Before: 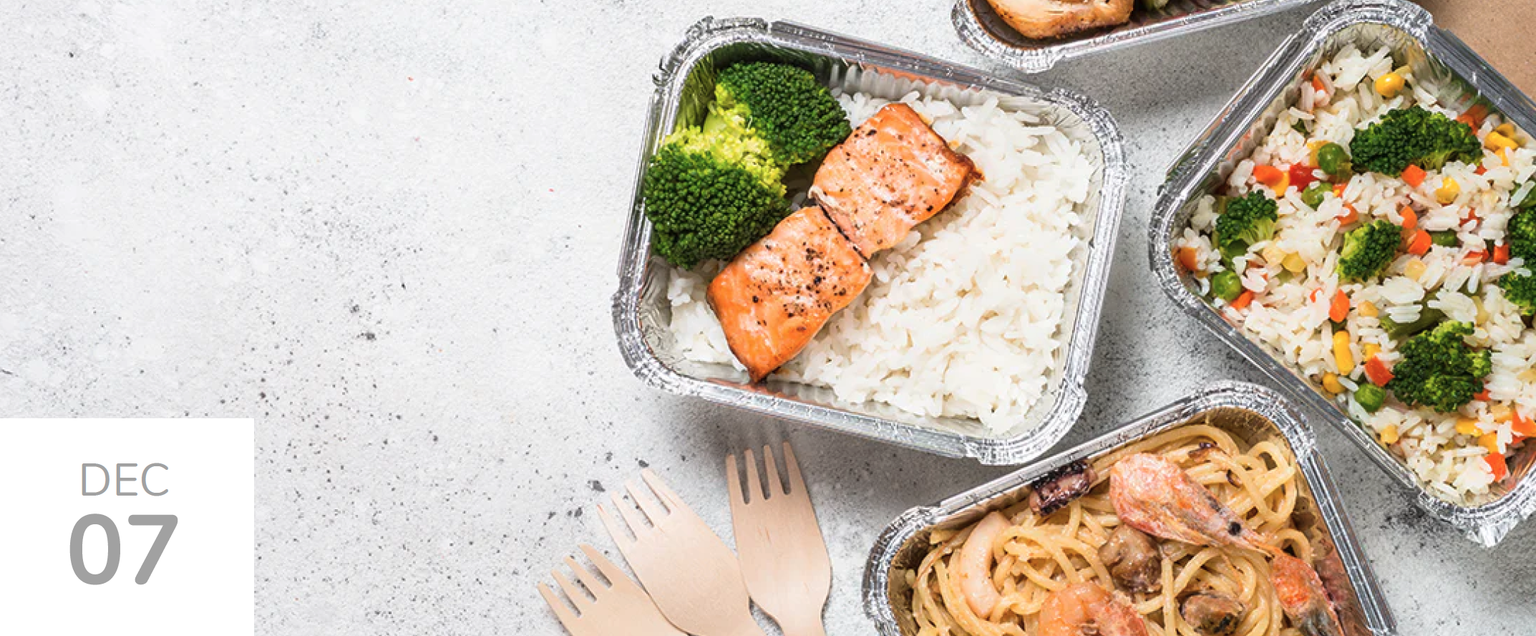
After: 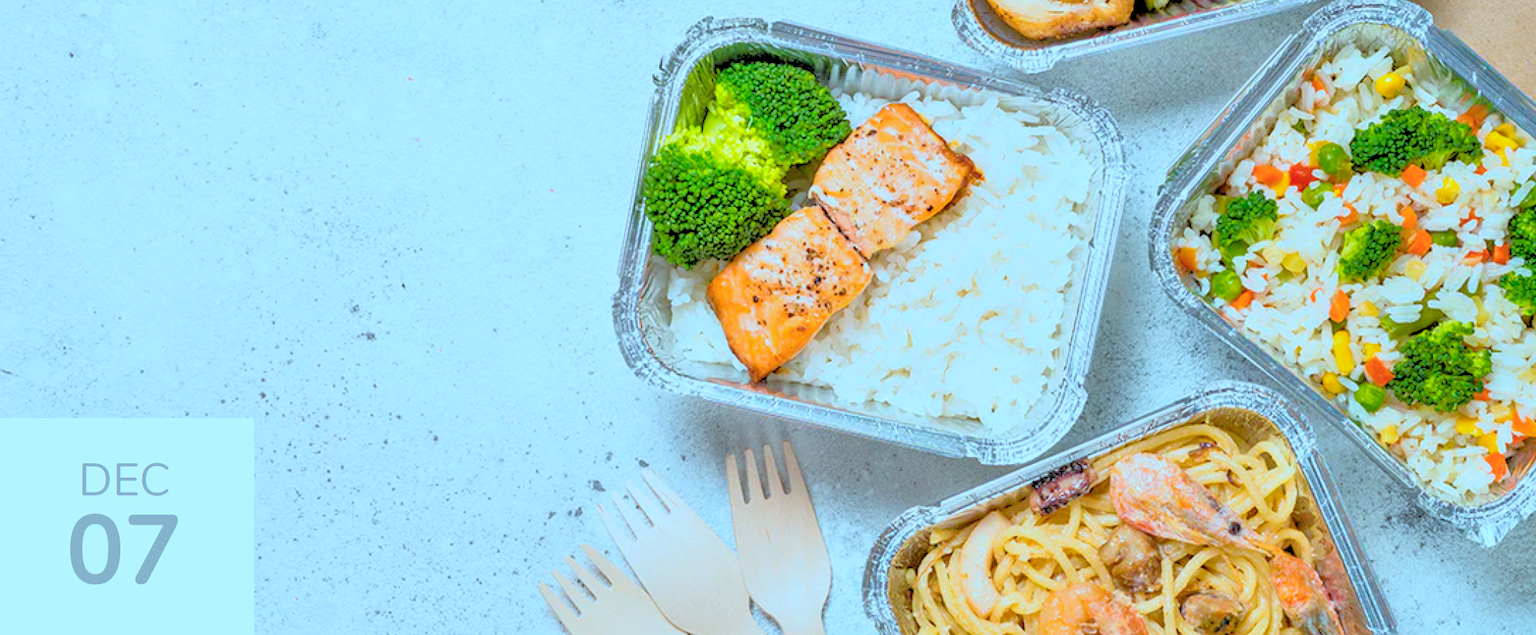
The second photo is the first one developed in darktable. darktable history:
contrast brightness saturation: contrast 0.05
rgb levels: preserve colors sum RGB, levels [[0.038, 0.433, 0.934], [0, 0.5, 1], [0, 0.5, 1]]
tone equalizer: -7 EV 0.15 EV, -6 EV 0.6 EV, -5 EV 1.15 EV, -4 EV 1.33 EV, -3 EV 1.15 EV, -2 EV 0.6 EV, -1 EV 0.15 EV, mask exposure compensation -0.5 EV
color balance rgb: perceptual saturation grading › global saturation 20%, global vibrance 20%
color calibration: output R [1.003, 0.027, -0.041, 0], output G [-0.018, 1.043, -0.038, 0], output B [0.071, -0.086, 1.017, 0], illuminant as shot in camera, x 0.359, y 0.362, temperature 4570.54 K
color correction: highlights a* -10.69, highlights b* -19.19
